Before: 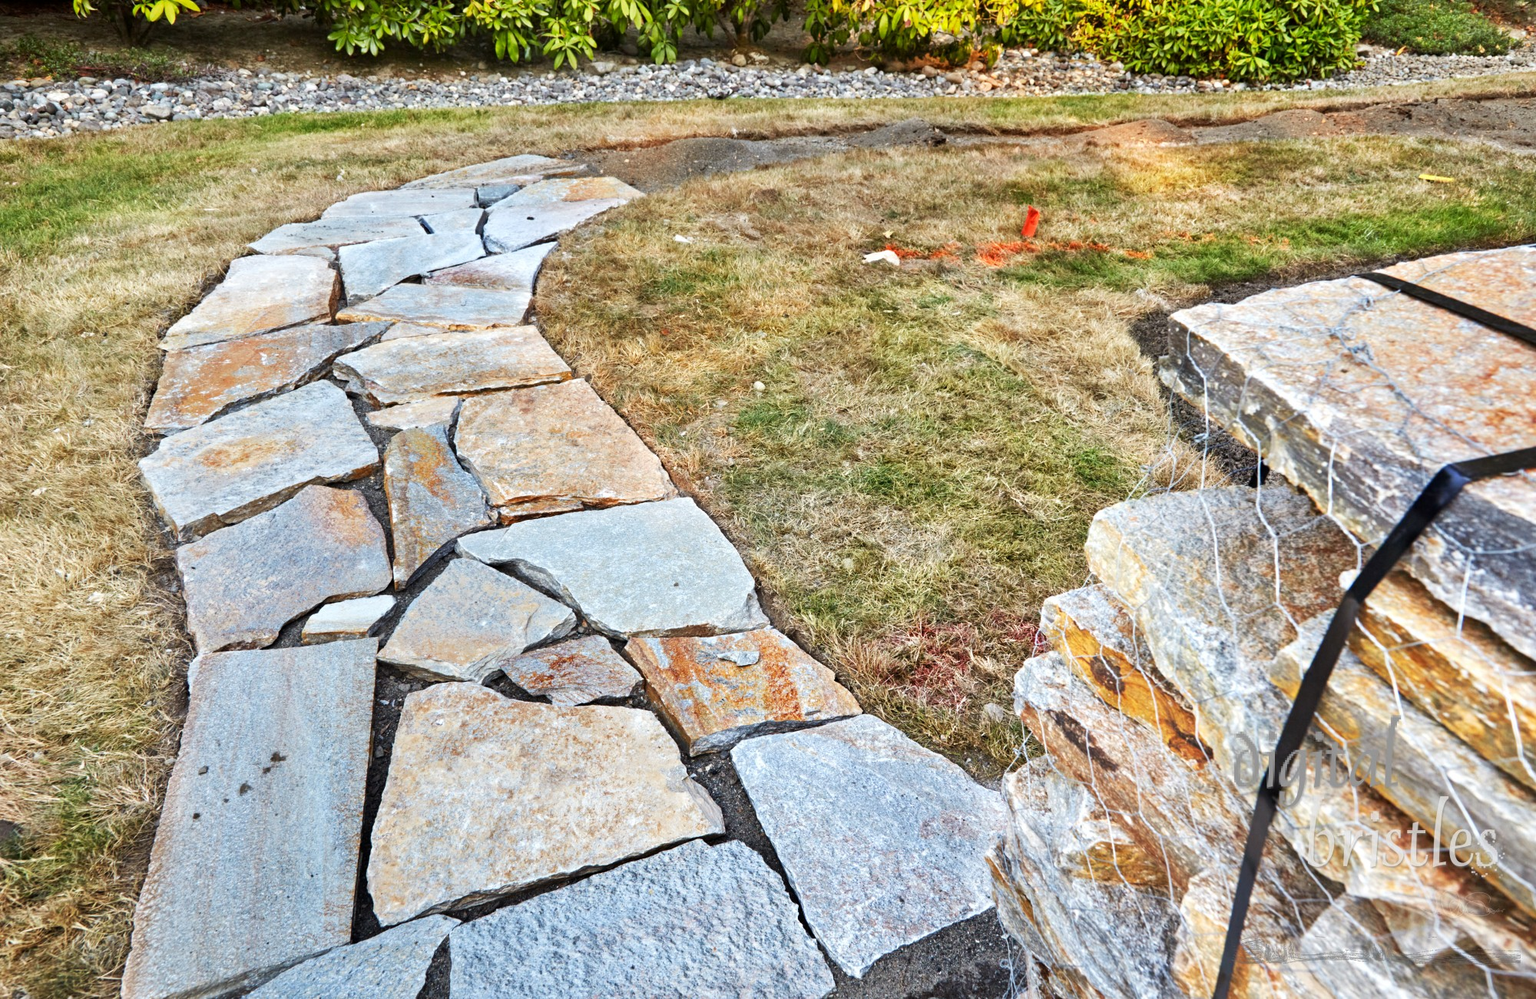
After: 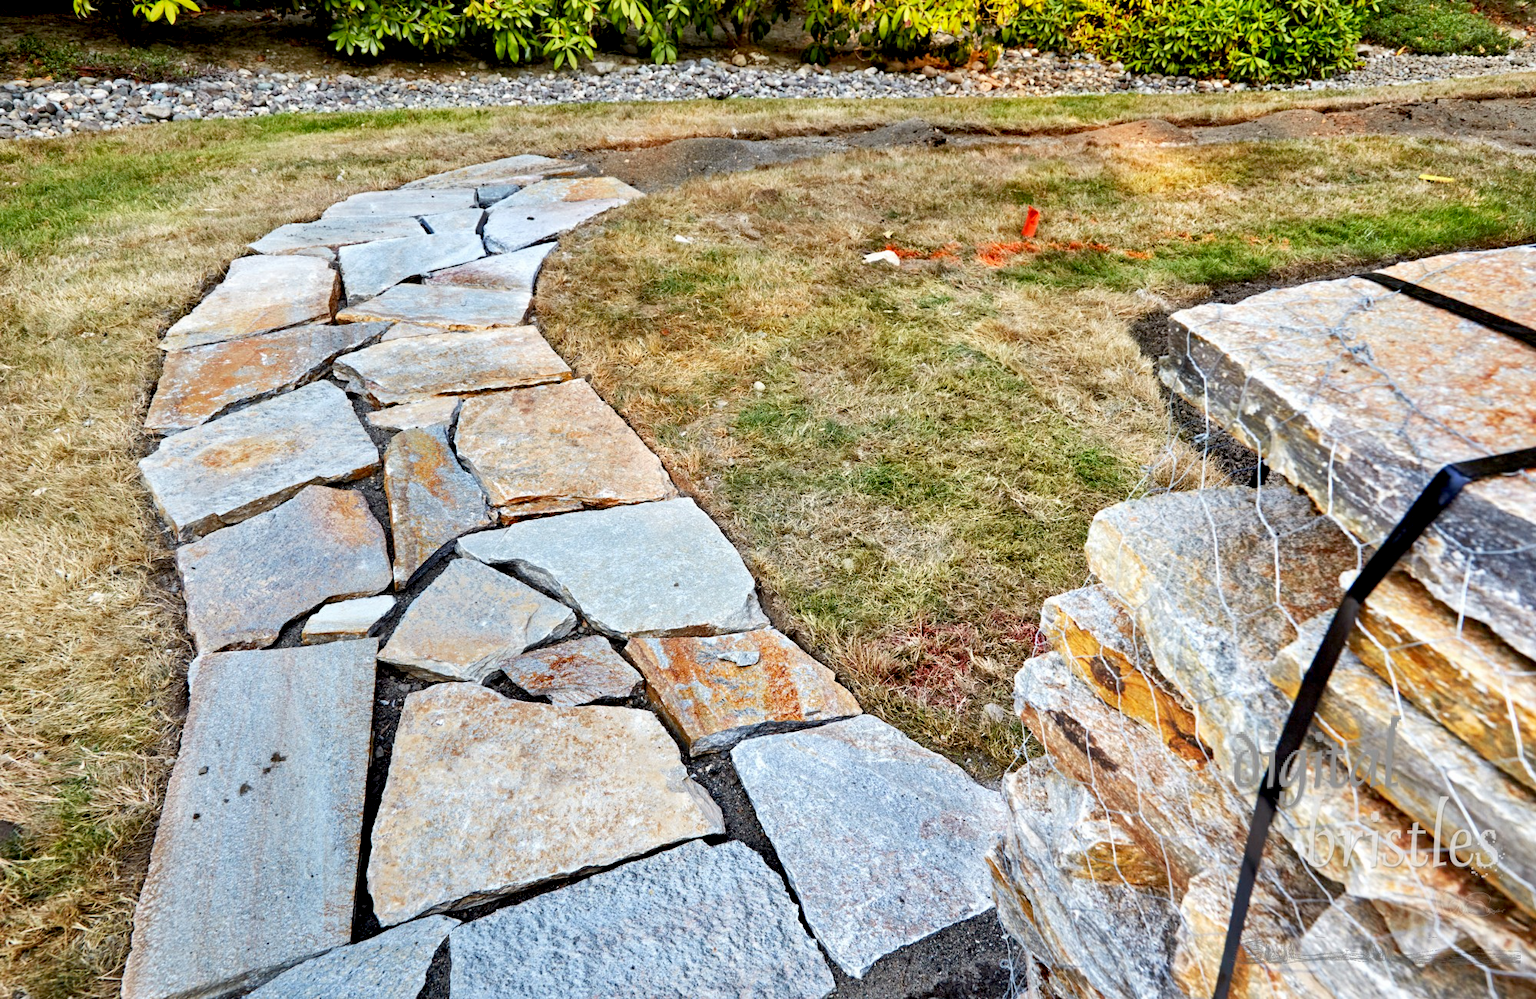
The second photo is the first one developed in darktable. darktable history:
exposure: black level correction 0.016, exposure -0.01 EV, compensate exposure bias true, compensate highlight preservation false
